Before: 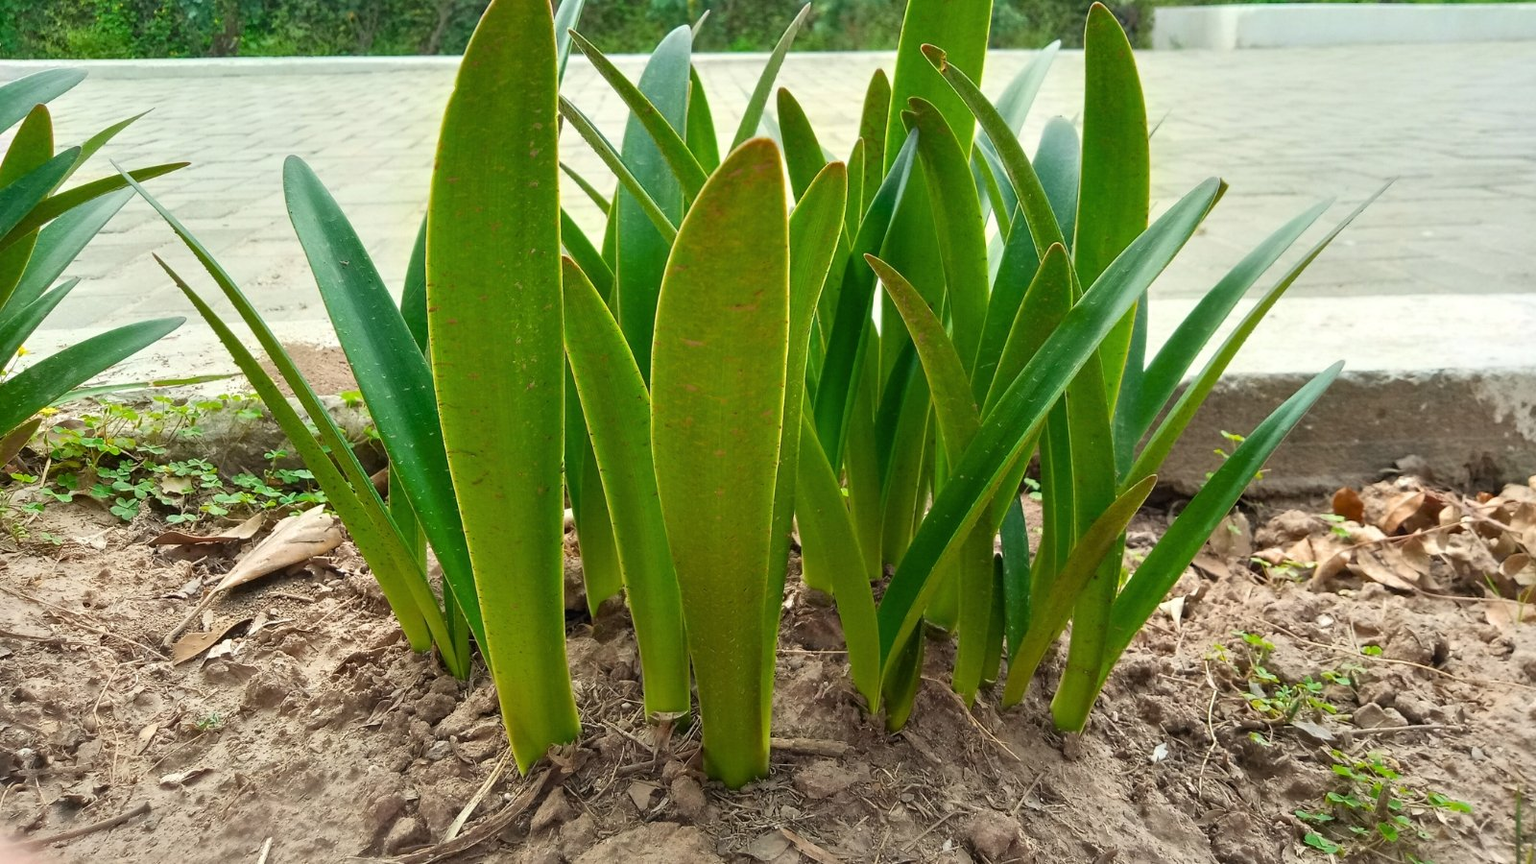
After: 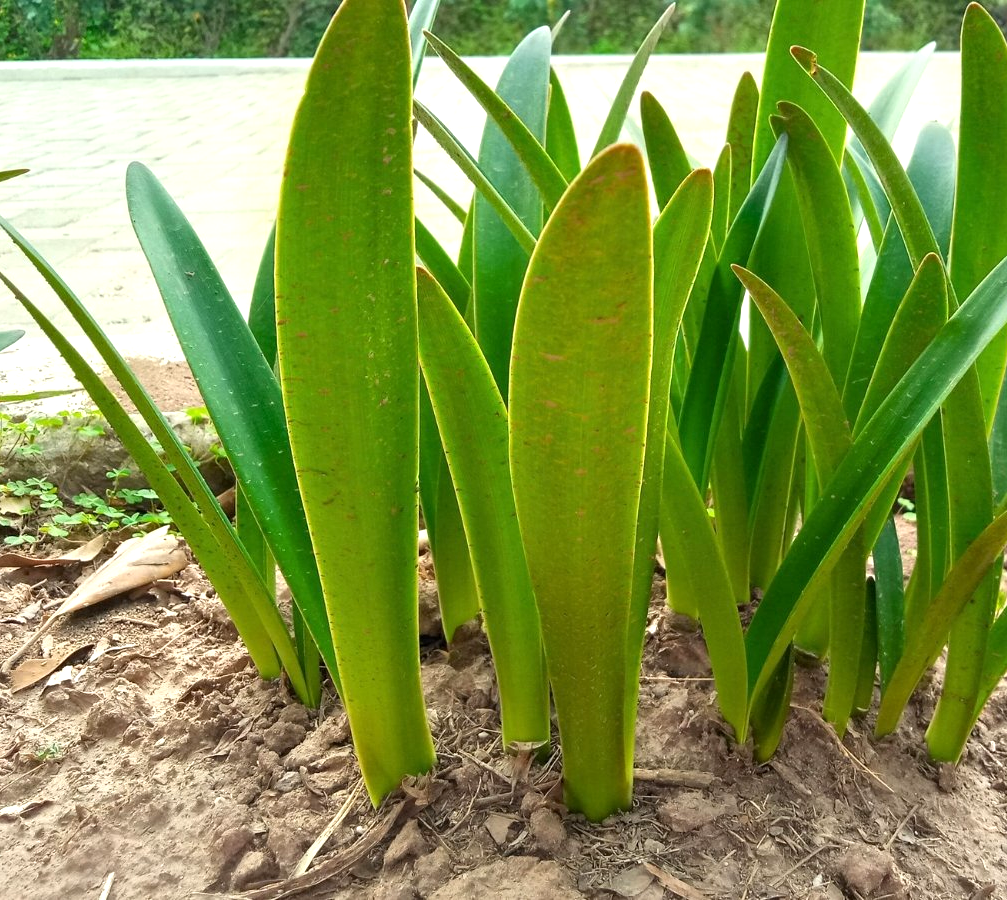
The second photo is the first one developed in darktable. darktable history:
exposure: black level correction 0.001, exposure 0.499 EV, compensate highlight preservation false
crop: left 10.608%, right 26.429%
